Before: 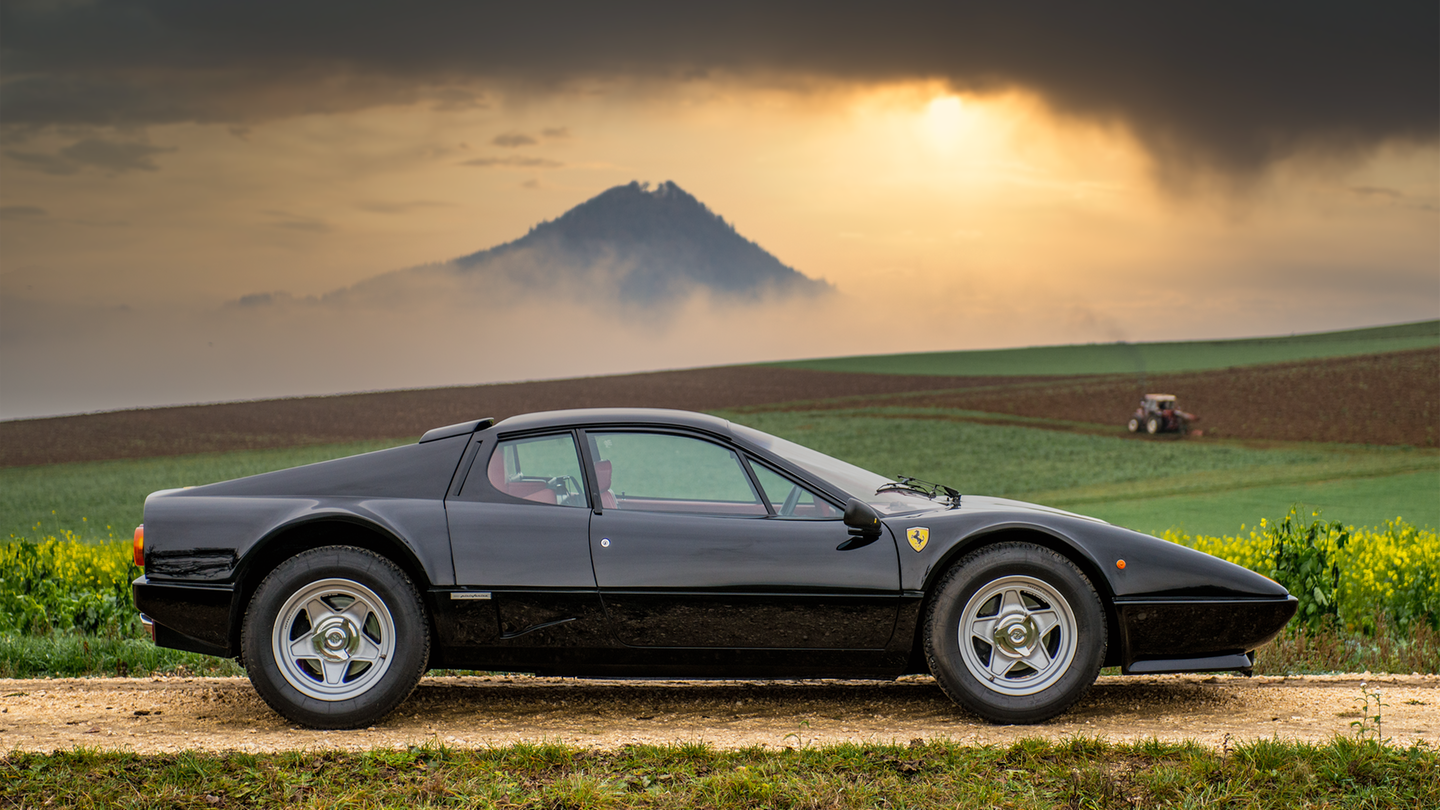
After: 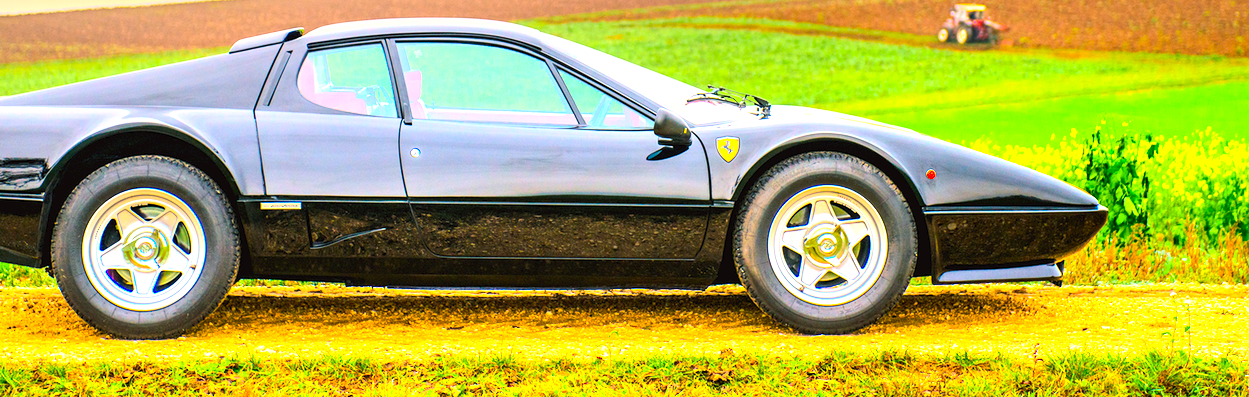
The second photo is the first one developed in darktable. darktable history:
contrast brightness saturation: contrast 0.199, brightness 0.191, saturation 0.783
crop and rotate: left 13.237%, top 48.158%, bottom 2.787%
color balance rgb: shadows lift › chroma 2.009%, shadows lift › hue 217.79°, highlights gain › chroma 1.003%, highlights gain › hue 69.04°, perceptual saturation grading › global saturation 25.17%, global vibrance 20%
exposure: exposure 2.001 EV, compensate highlight preservation false
